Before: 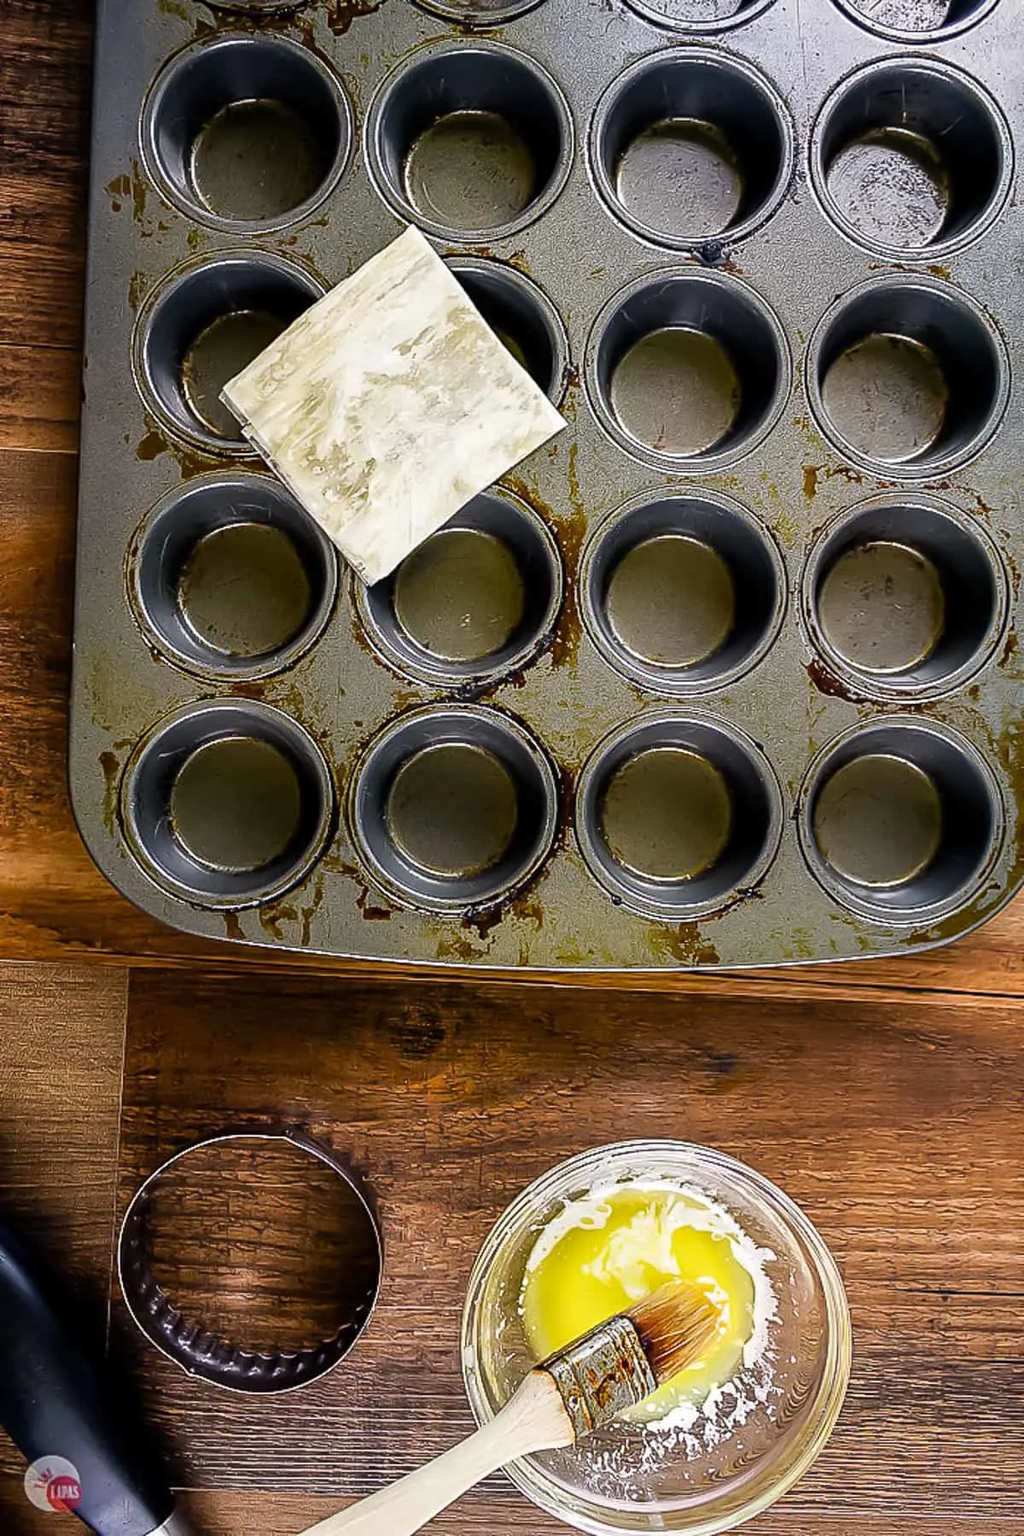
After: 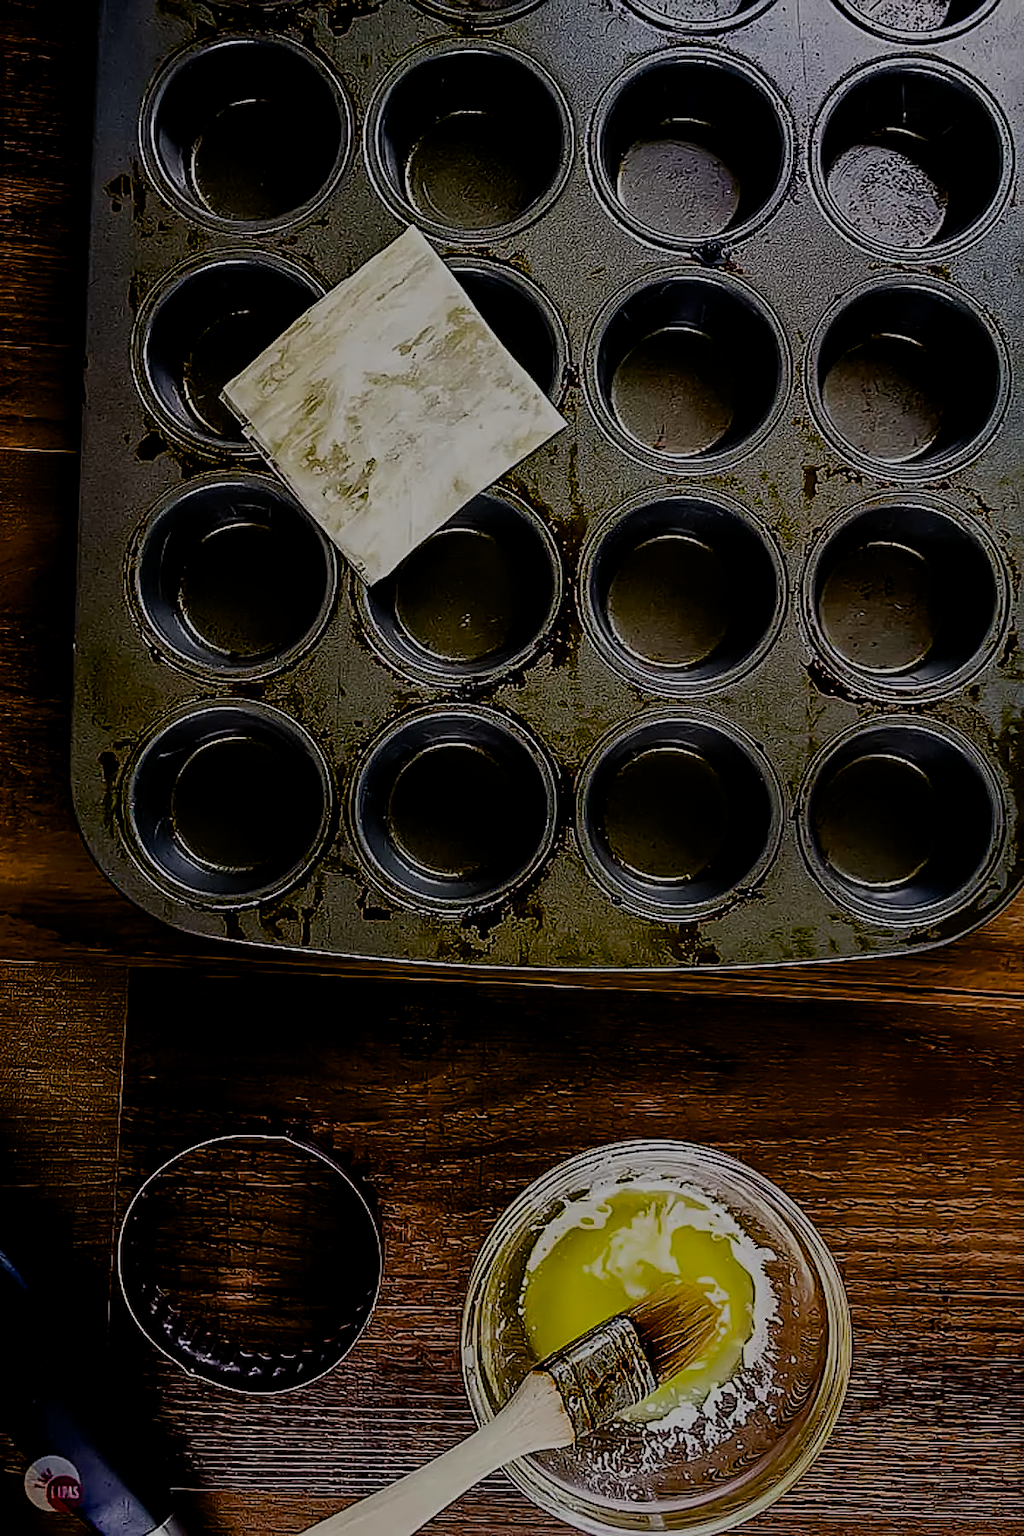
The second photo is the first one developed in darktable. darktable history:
filmic rgb: middle gray luminance 9.95%, black relative exposure -8.64 EV, white relative exposure 3.28 EV, target black luminance 0%, hardness 5.21, latitude 44.68%, contrast 1.312, highlights saturation mix 4.03%, shadows ↔ highlights balance 24.19%
sharpen: on, module defaults
contrast brightness saturation: contrast 0.038, saturation 0.155
color balance rgb: perceptual saturation grading › global saturation 20%, perceptual saturation grading › highlights -14.041%, perceptual saturation grading › shadows 49.488%, perceptual brilliance grading › global brilliance -47.945%, saturation formula JzAzBz (2021)
